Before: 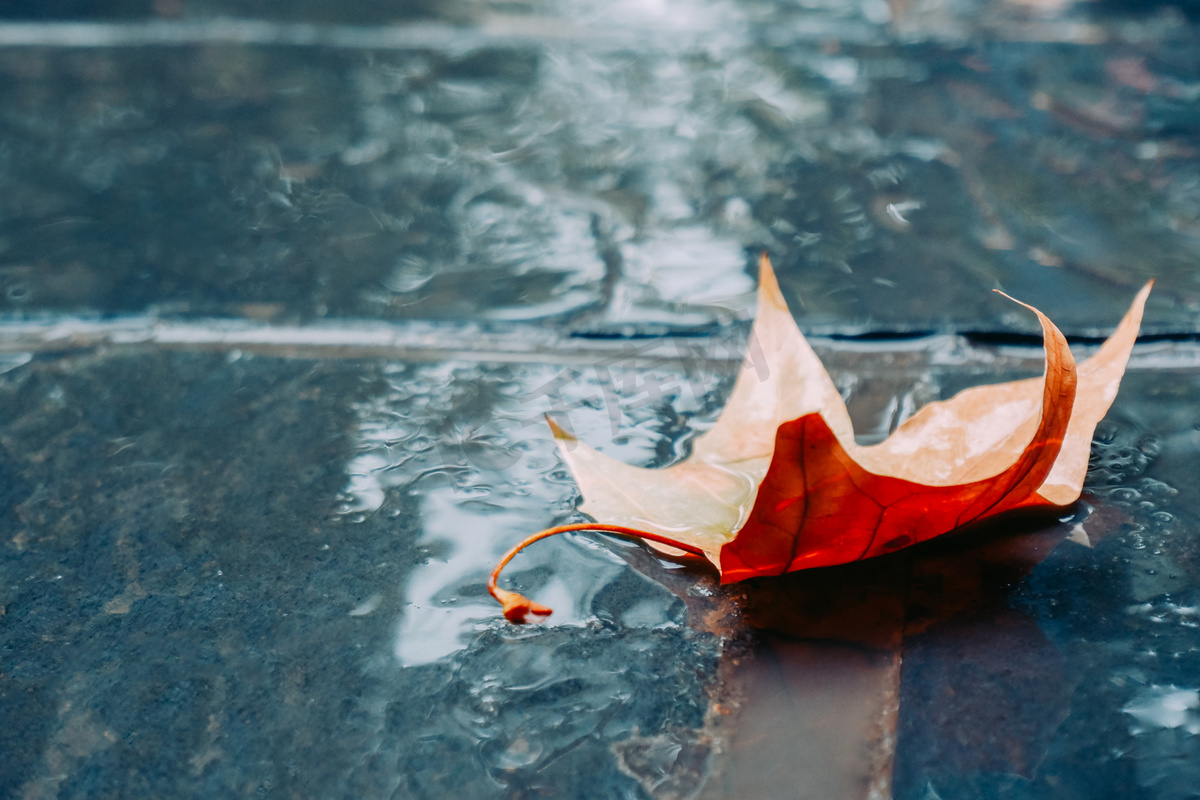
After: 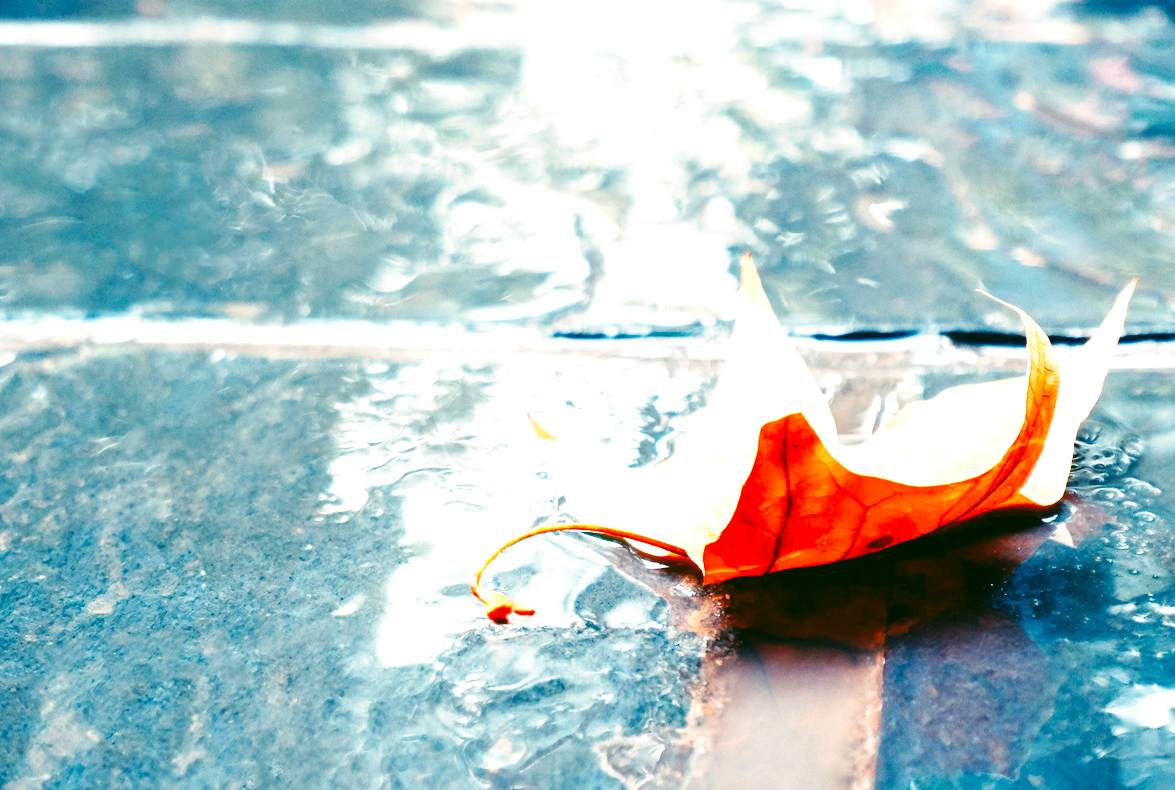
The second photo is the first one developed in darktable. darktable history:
color correction: highlights a* 4.61, highlights b* 4.95, shadows a* -7.93, shadows b* 4.57
base curve: curves: ch0 [(0, 0) (0.036, 0.025) (0.121, 0.166) (0.206, 0.329) (0.605, 0.79) (1, 1)], preserve colors none
exposure: black level correction 0, exposure 1.751 EV, compensate highlight preservation false
crop and rotate: left 1.474%, right 0.591%, bottom 1.185%
